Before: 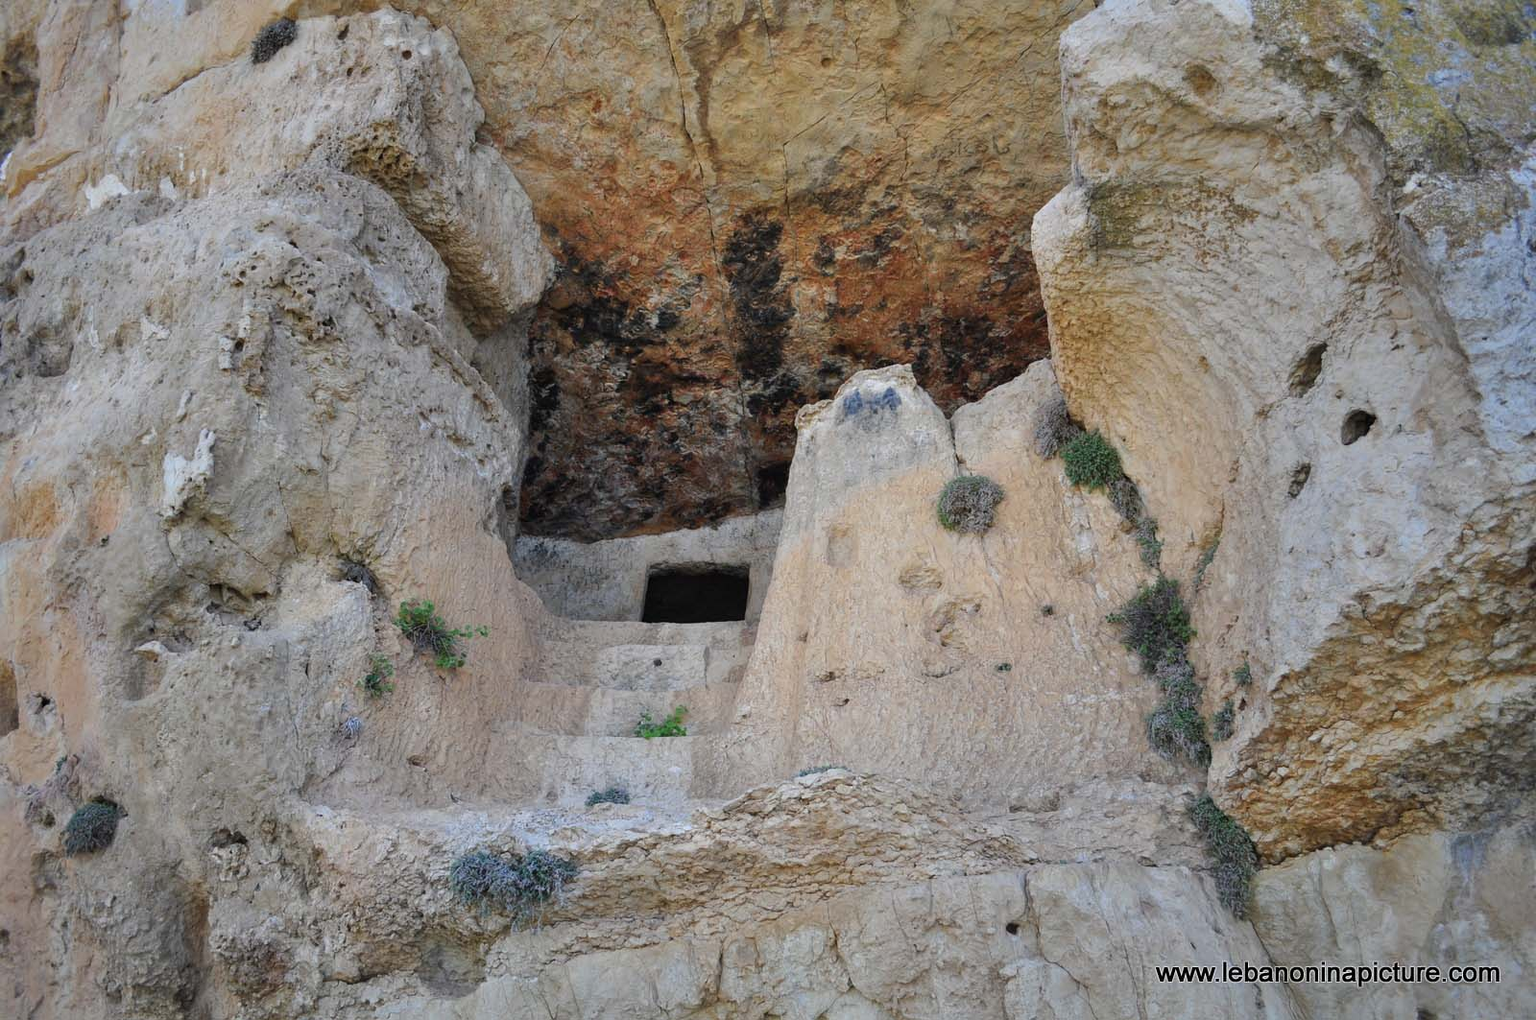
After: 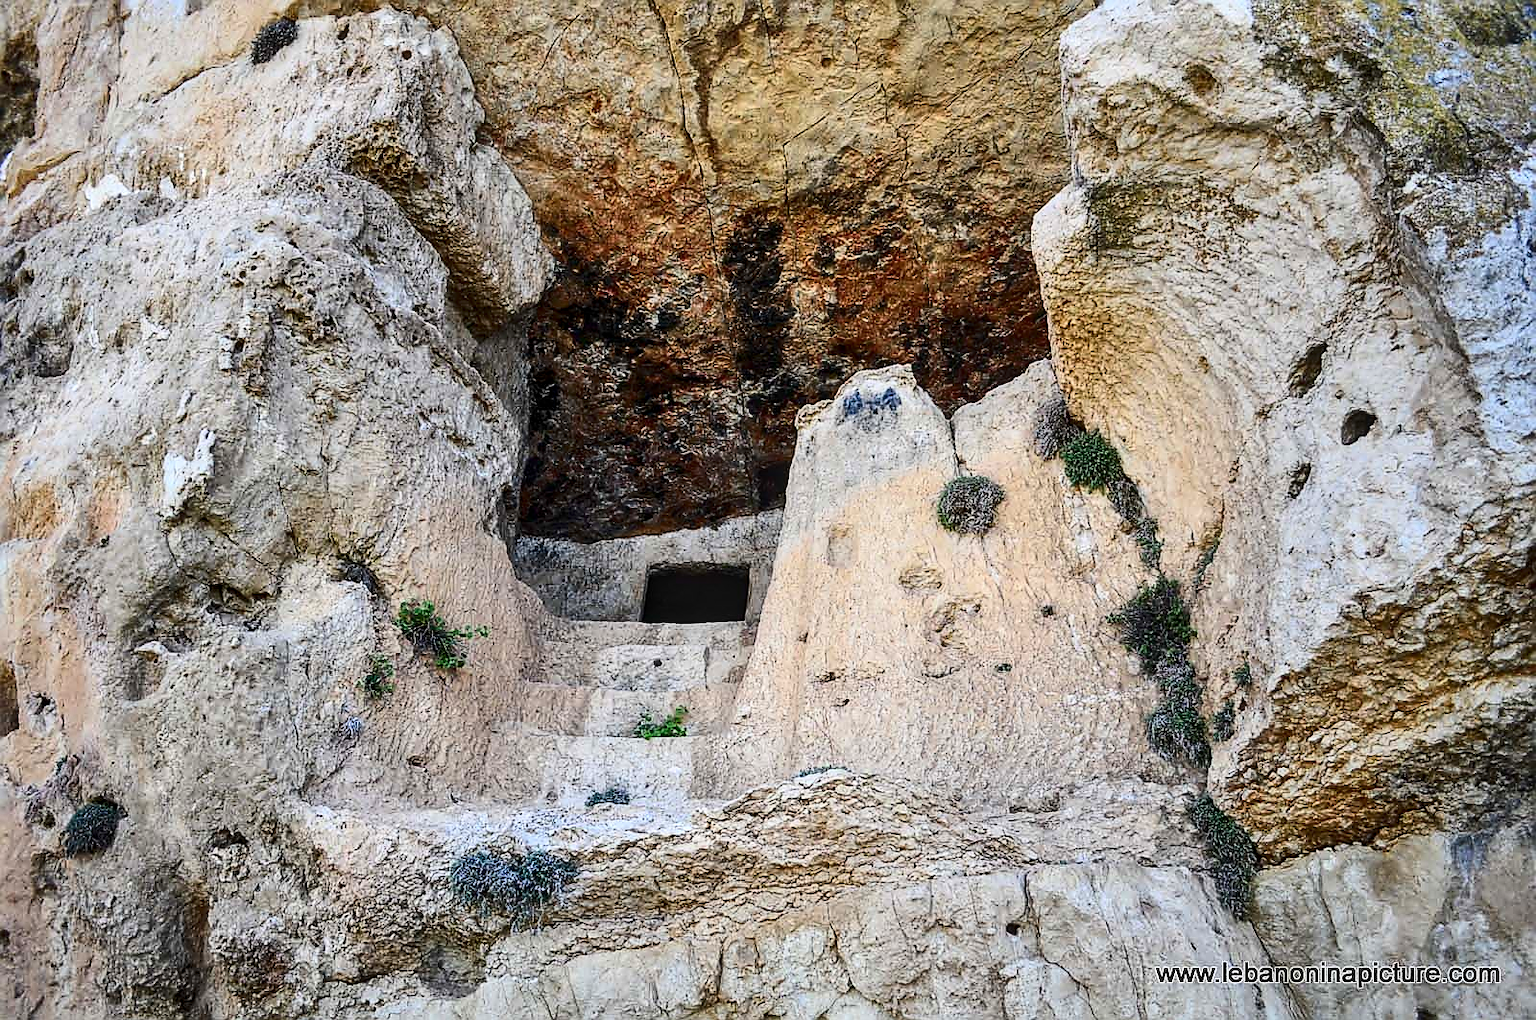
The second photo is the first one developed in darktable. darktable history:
sharpen: radius 1.382, amount 1.259, threshold 0.771
local contrast: on, module defaults
contrast brightness saturation: contrast 0.404, brightness 0.053, saturation 0.251
